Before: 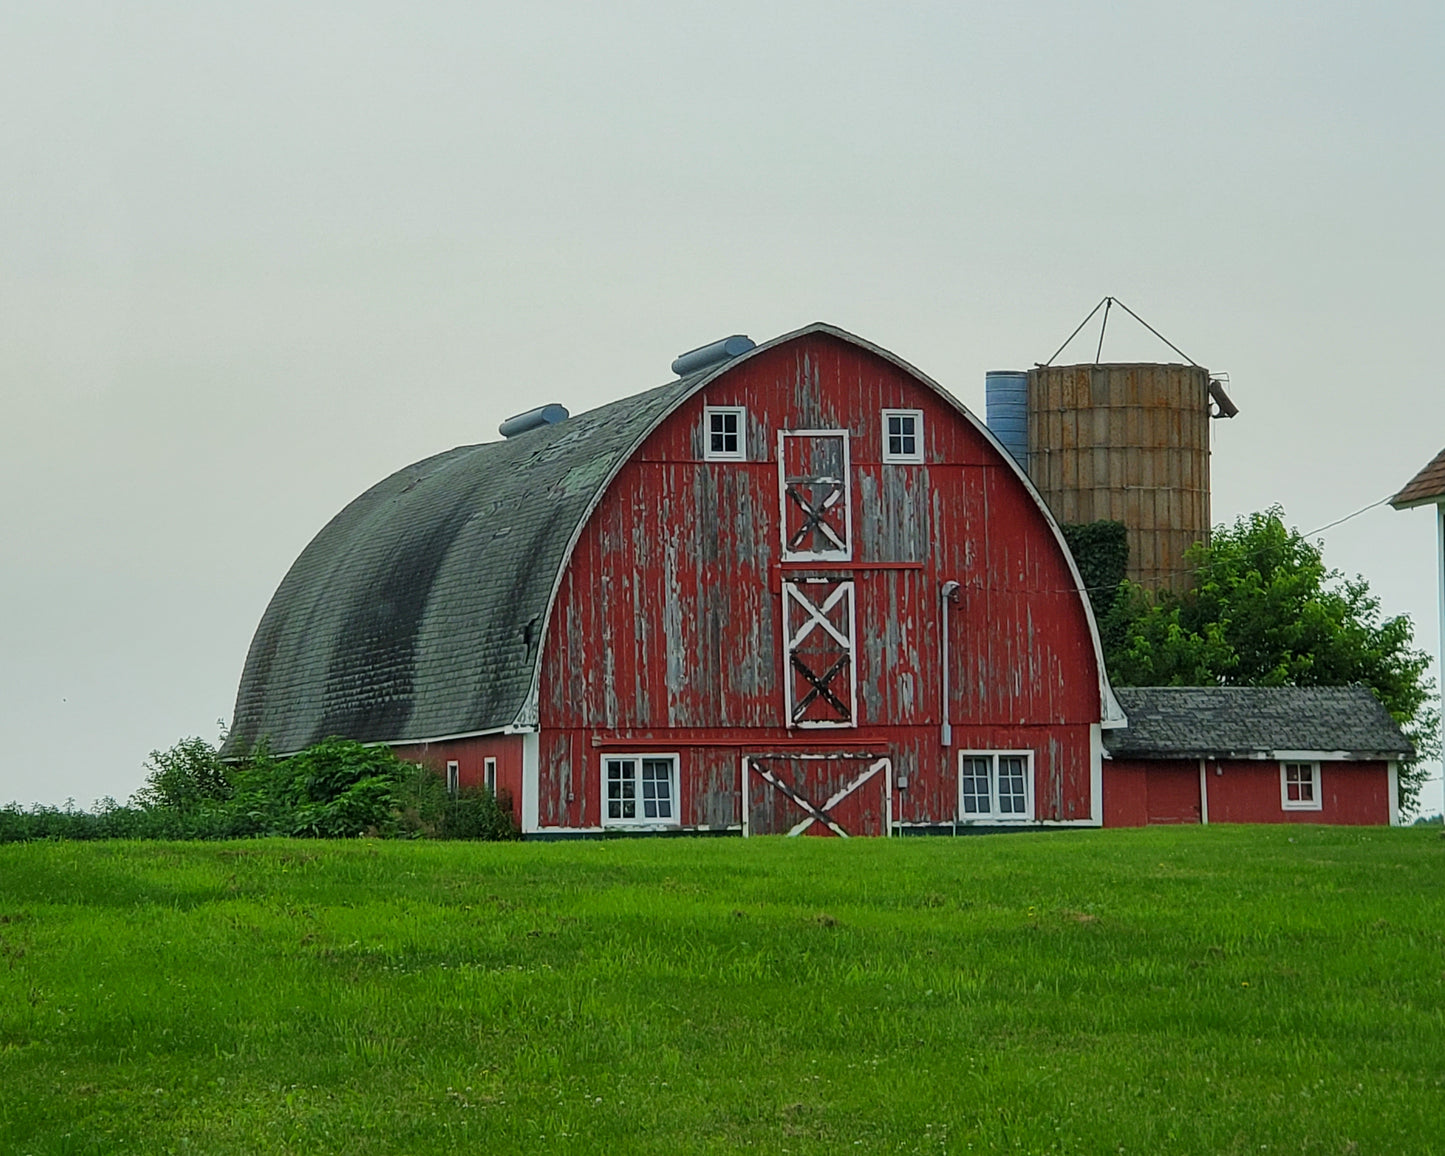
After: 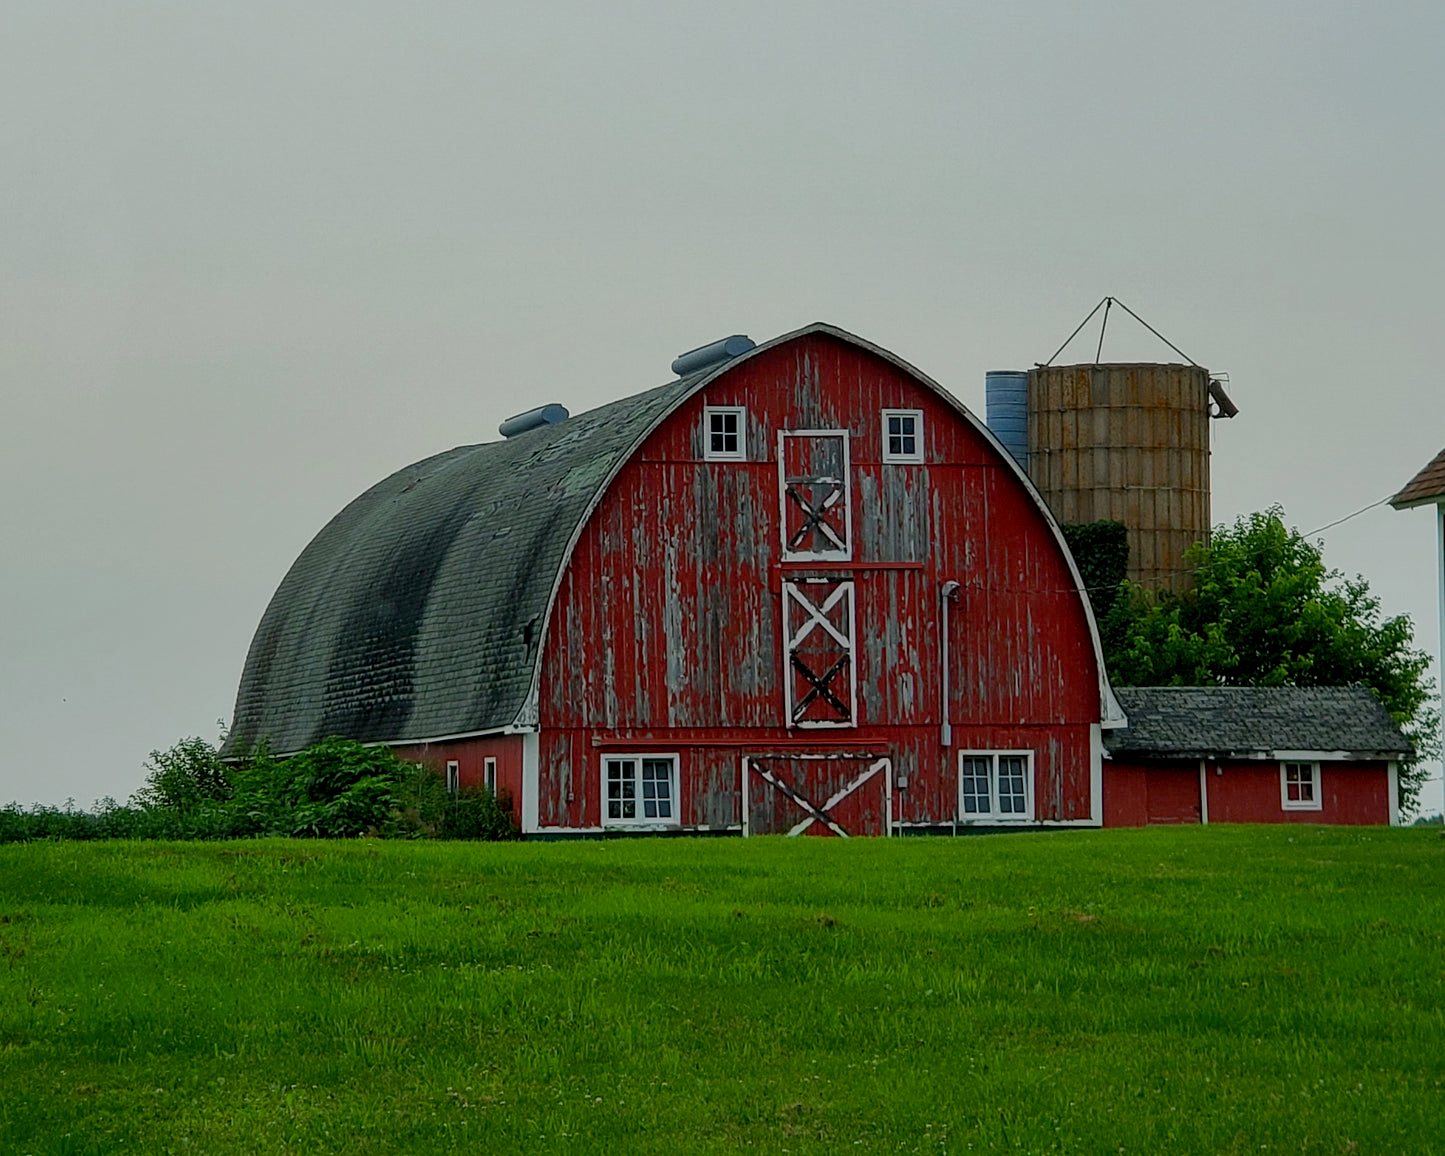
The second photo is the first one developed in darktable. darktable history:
exposure: black level correction 0.011, exposure -0.477 EV, compensate highlight preservation false
